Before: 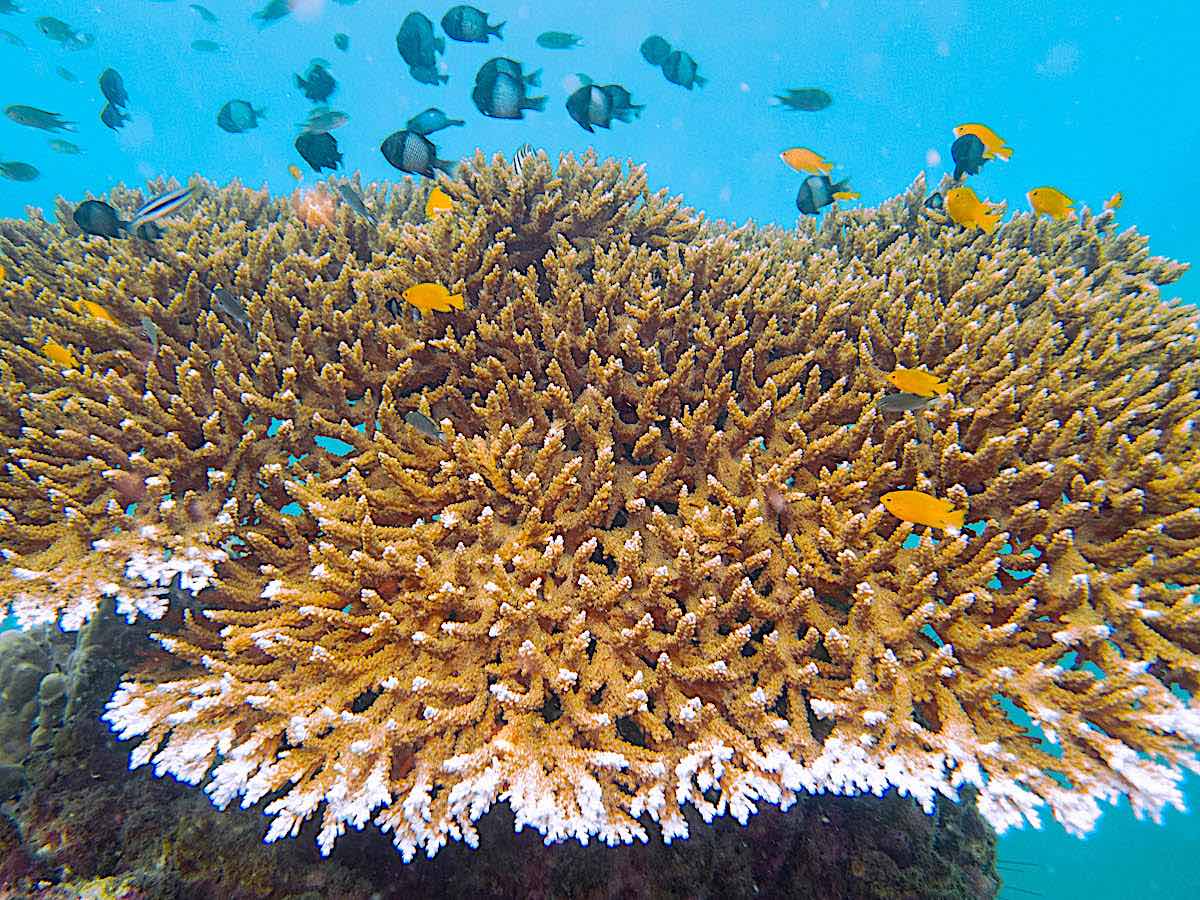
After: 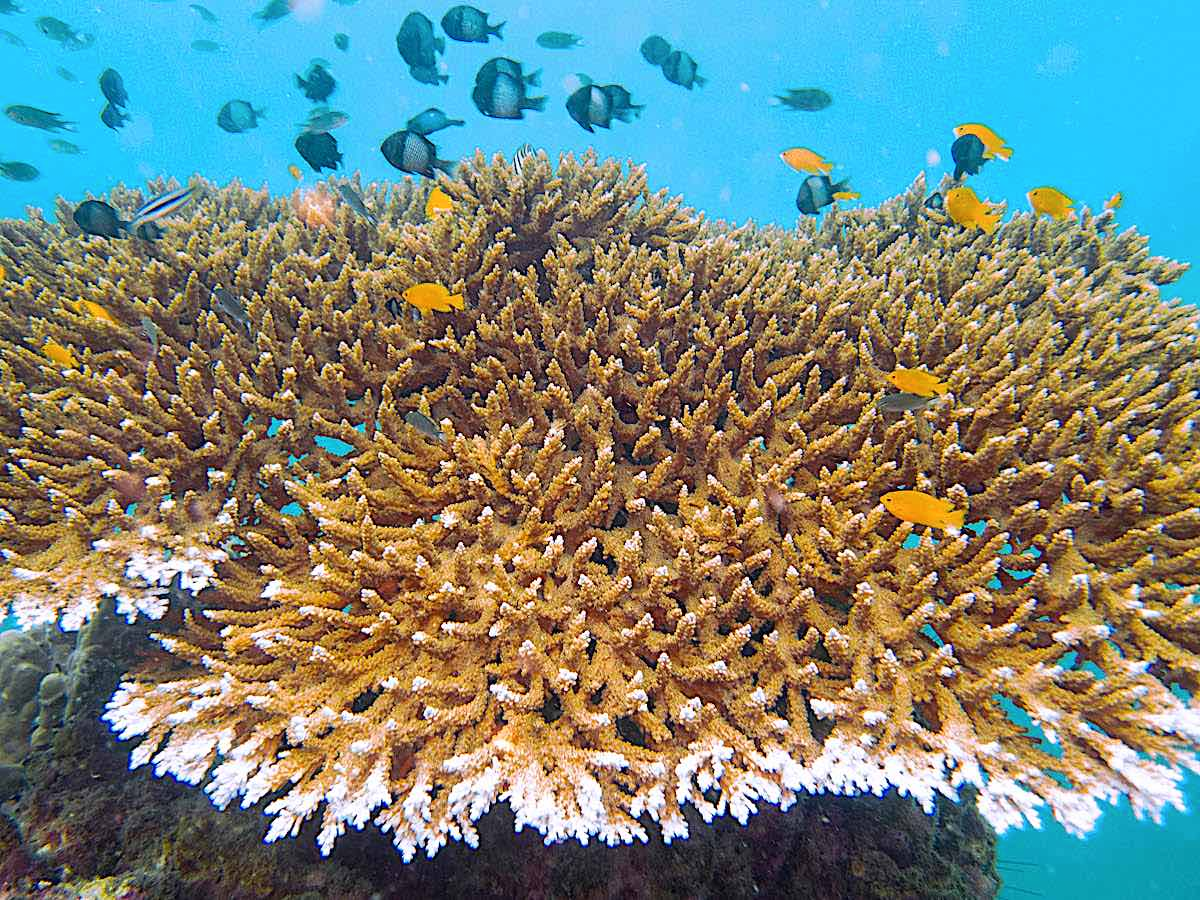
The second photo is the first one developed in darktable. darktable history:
shadows and highlights: shadows 1.38, highlights 38.06
